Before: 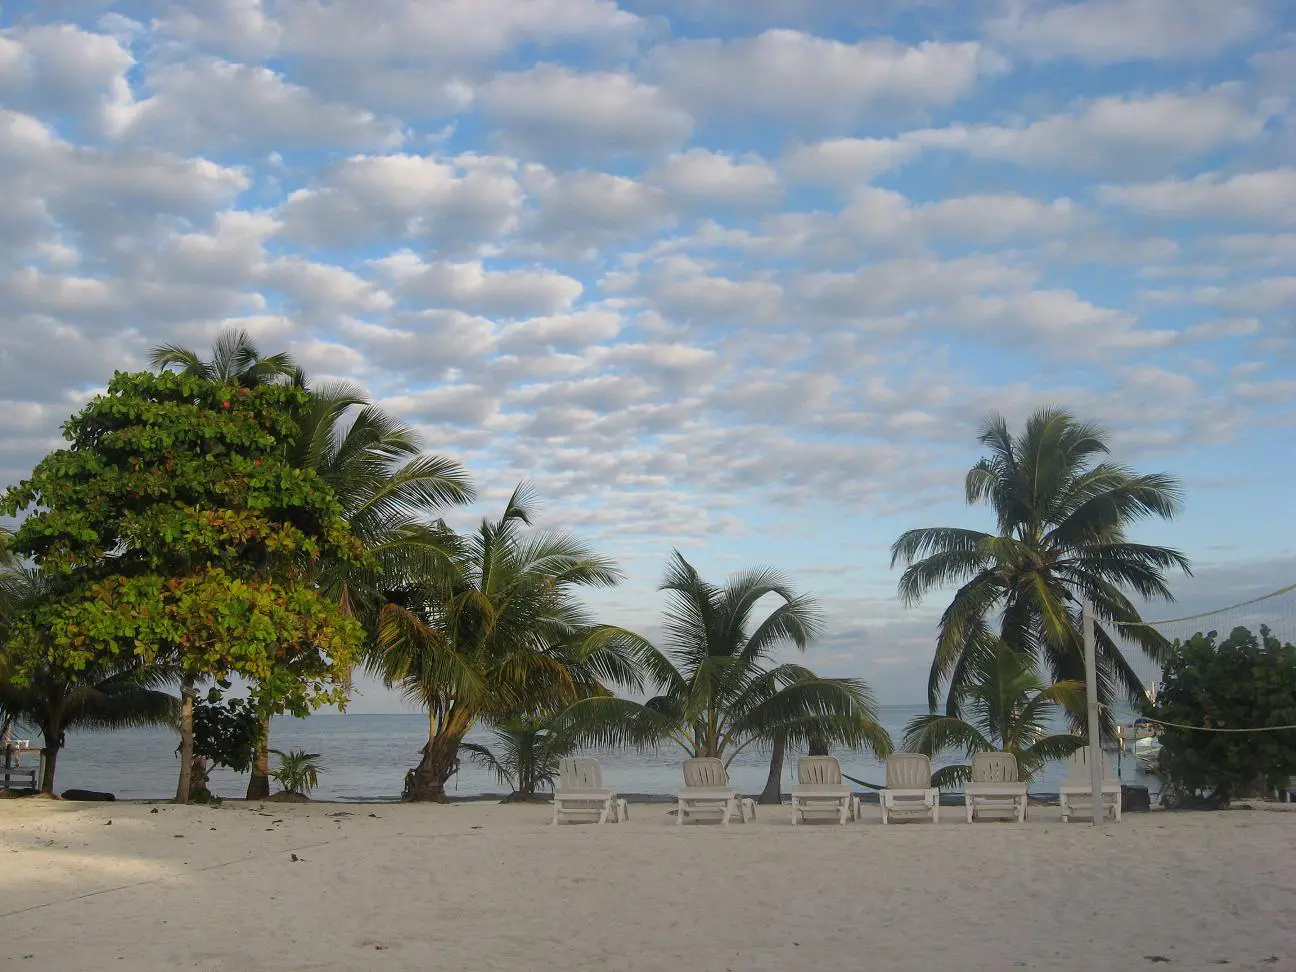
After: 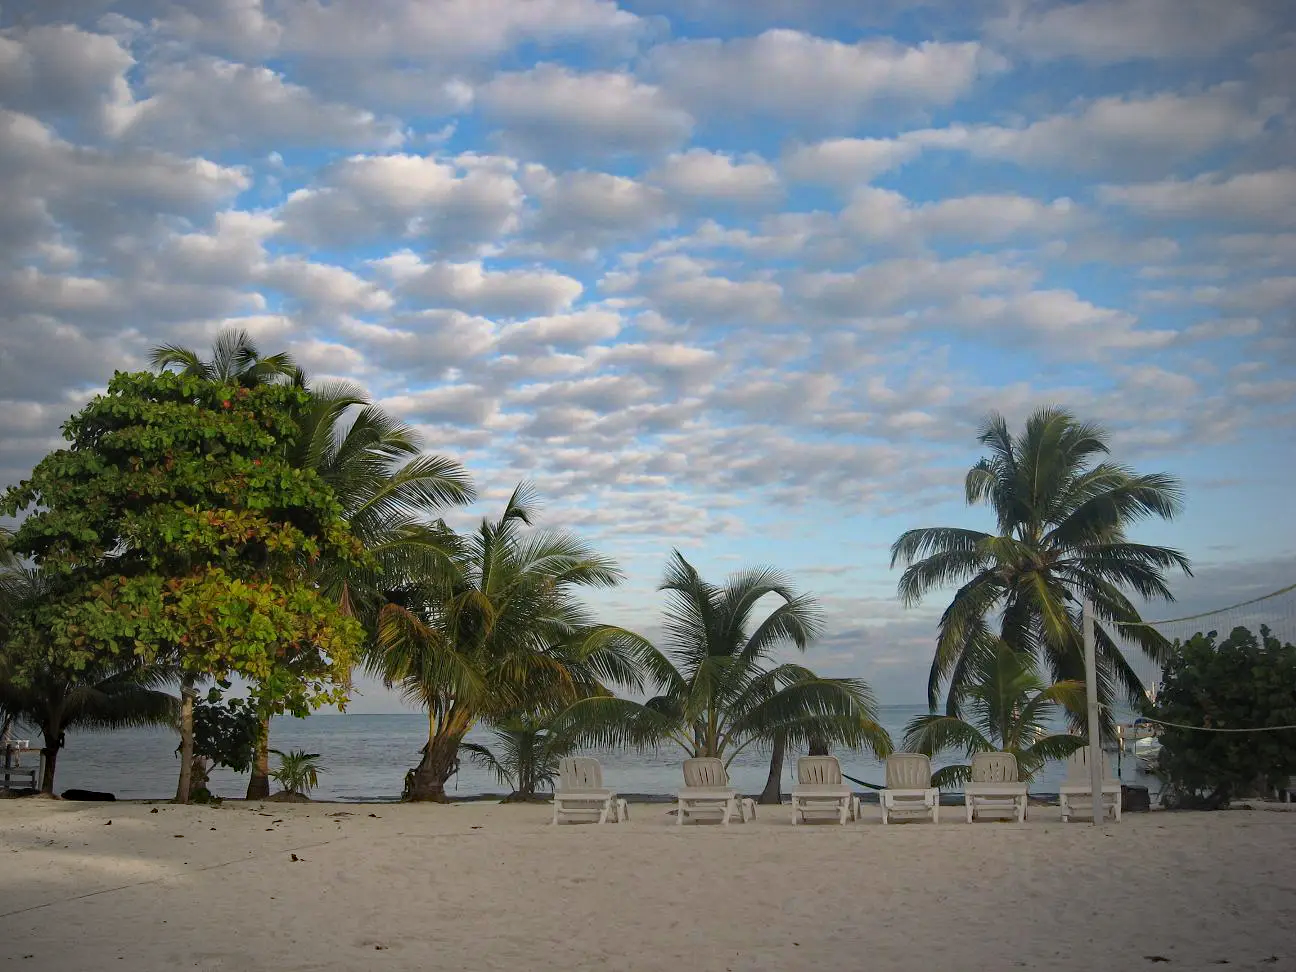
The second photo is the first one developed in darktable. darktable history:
haze removal: strength 0.286, distance 0.253, compatibility mode true, adaptive false
vignetting: fall-off start 71.72%
